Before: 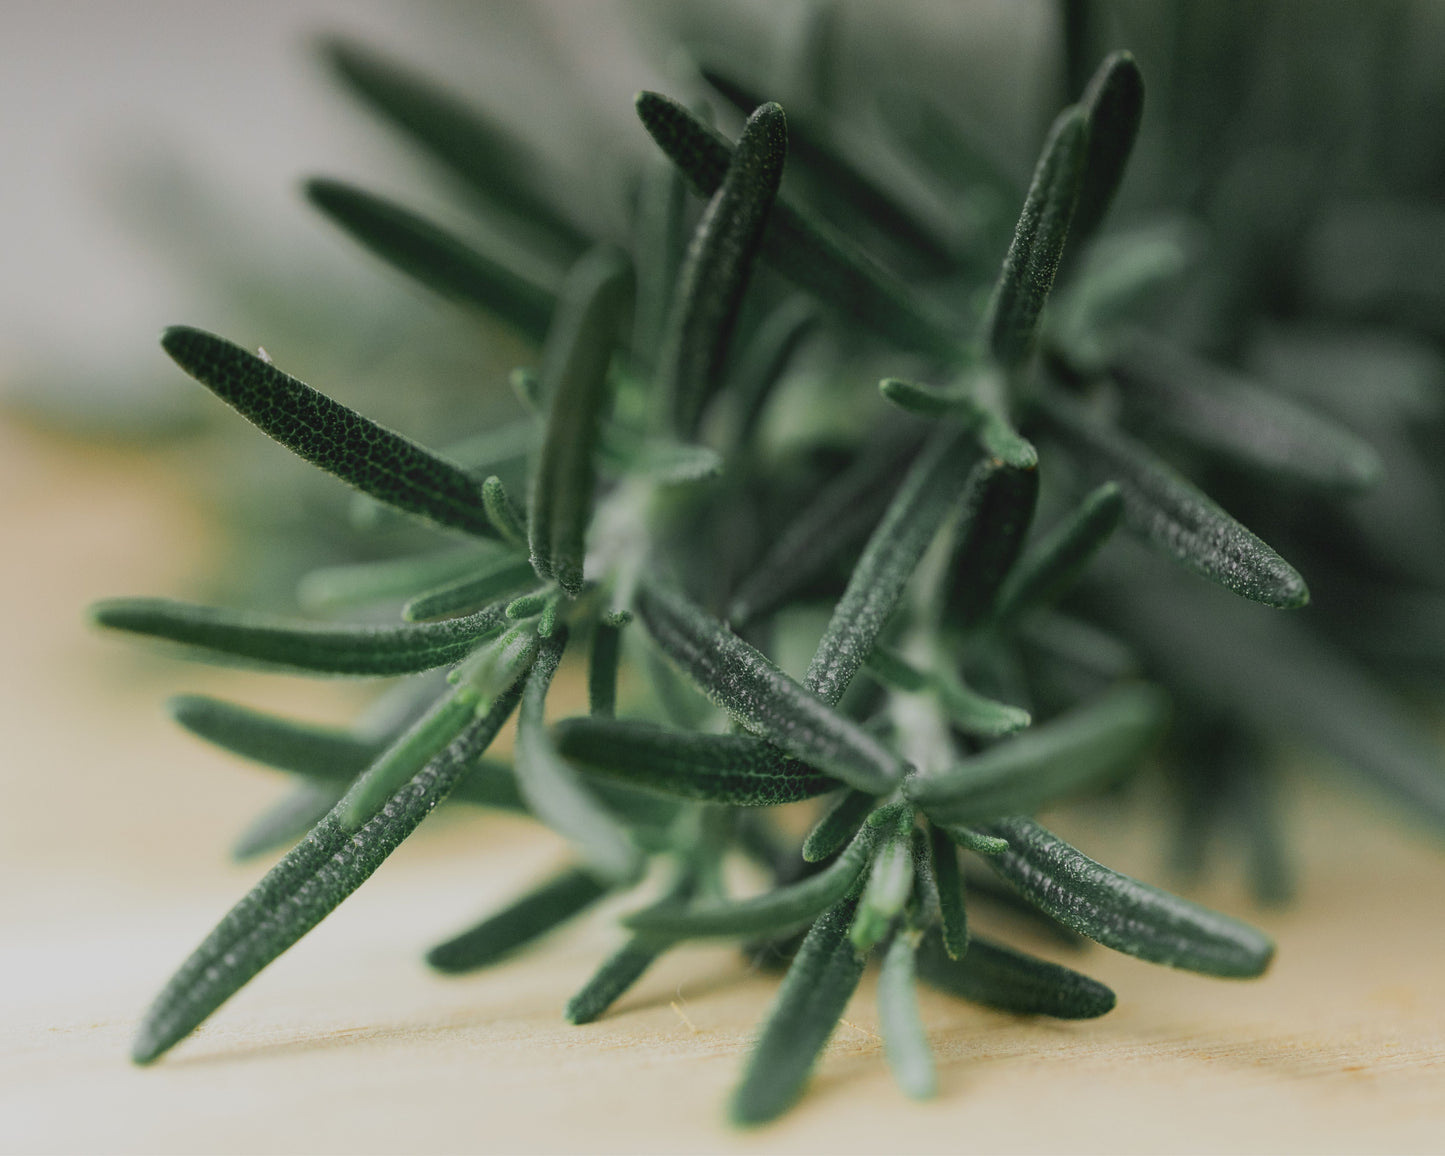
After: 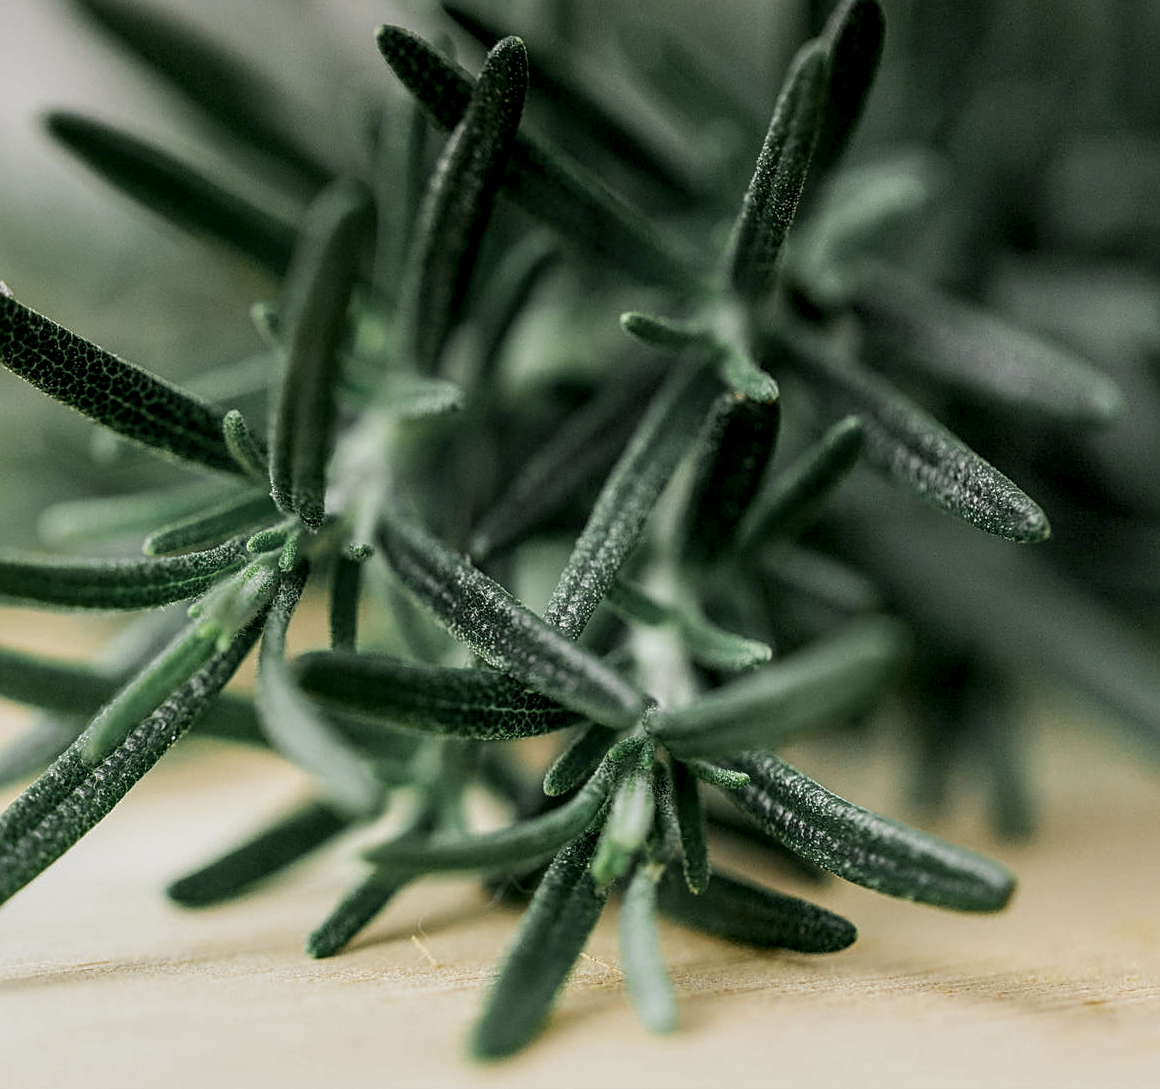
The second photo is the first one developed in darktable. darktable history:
tone equalizer: on, module defaults
local contrast: highlights 60%, shadows 60%, detail 160%
crop and rotate: left 17.959%, top 5.771%, right 1.742%
sharpen: on, module defaults
